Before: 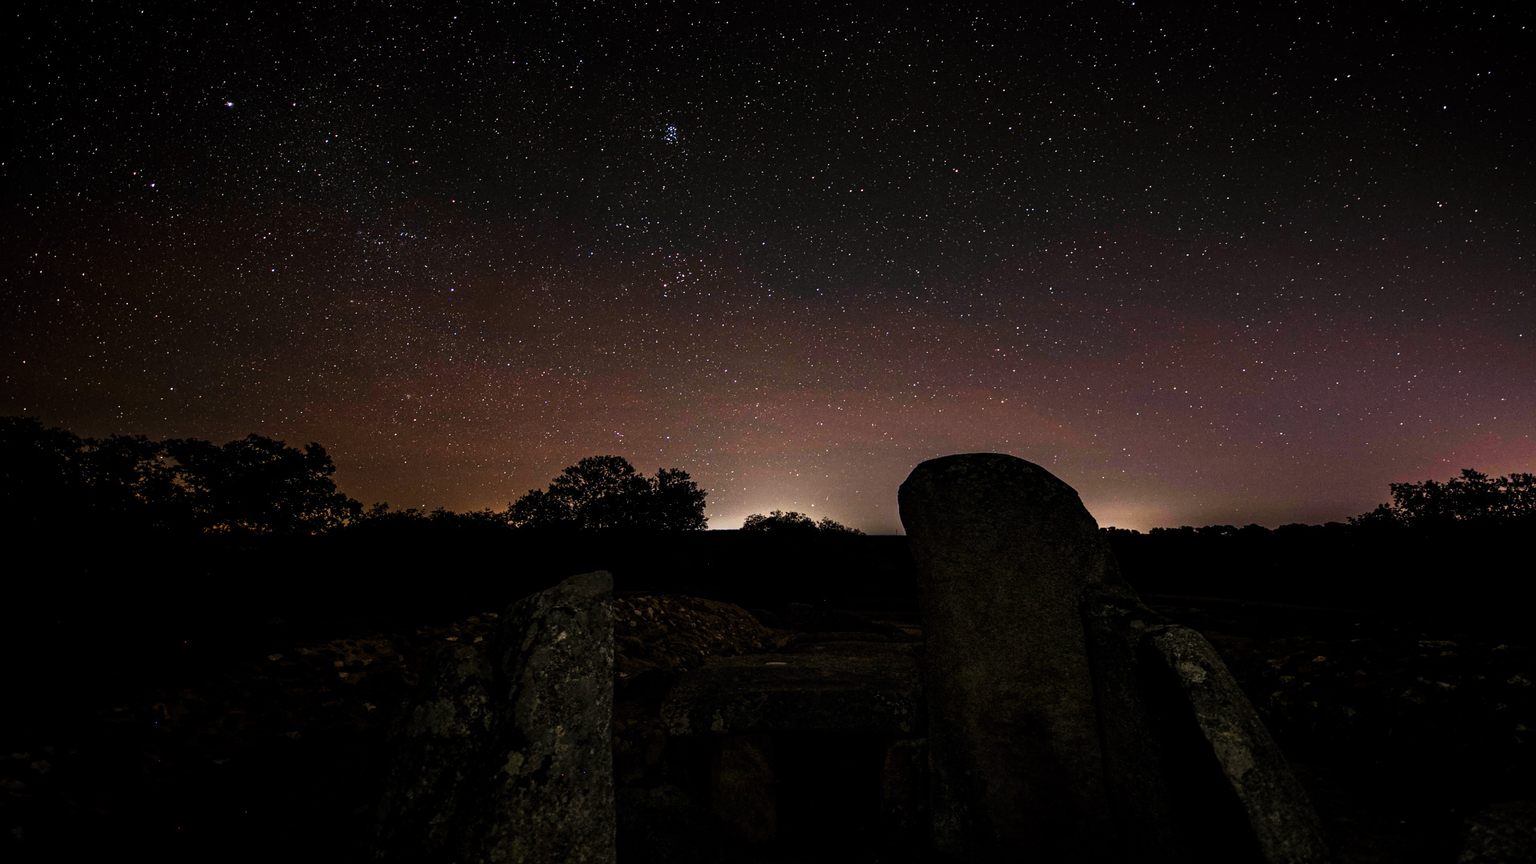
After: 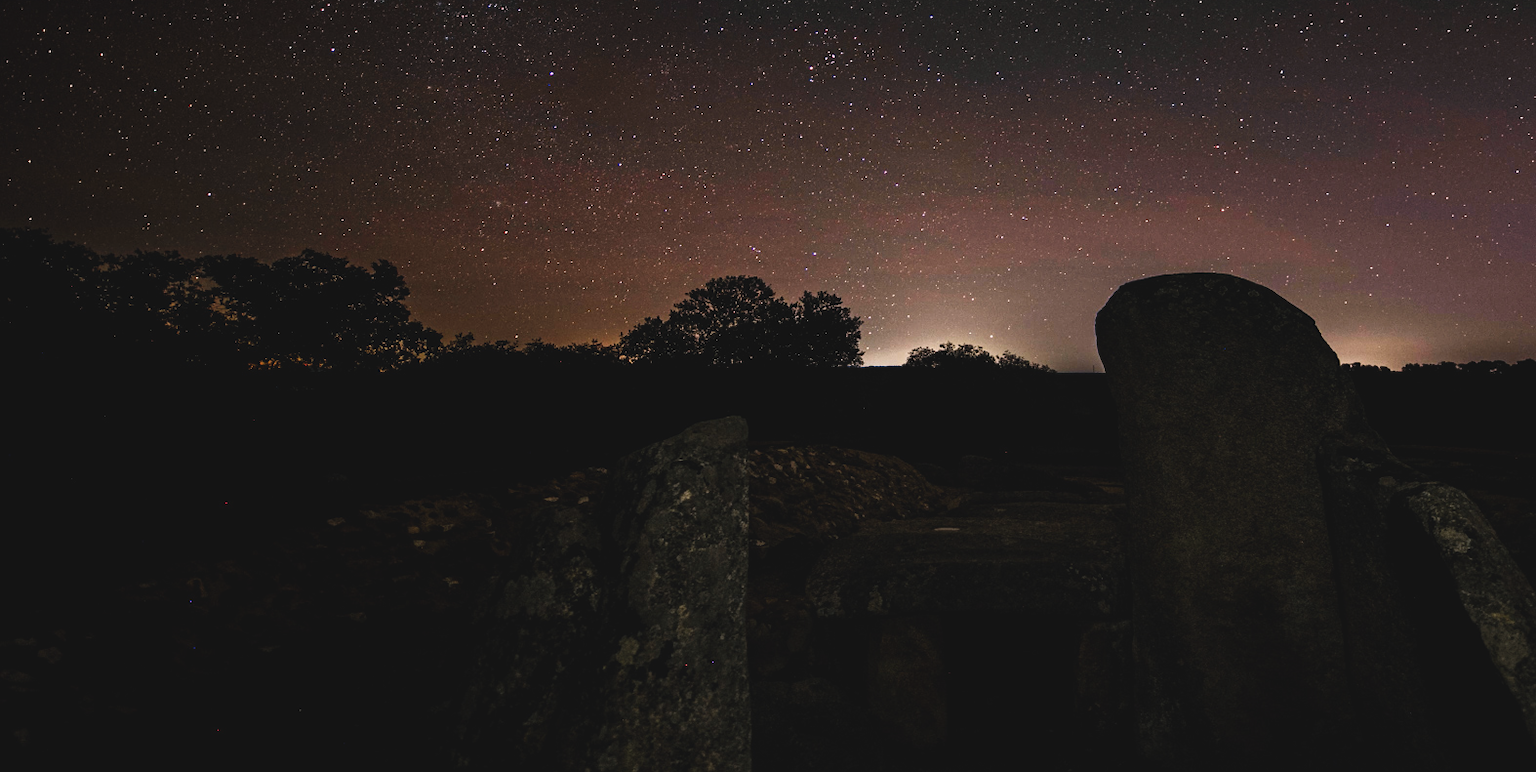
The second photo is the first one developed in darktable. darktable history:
exposure: black level correction -0.007, exposure 0.066 EV, compensate highlight preservation false
crop: top 26.605%, right 17.971%
